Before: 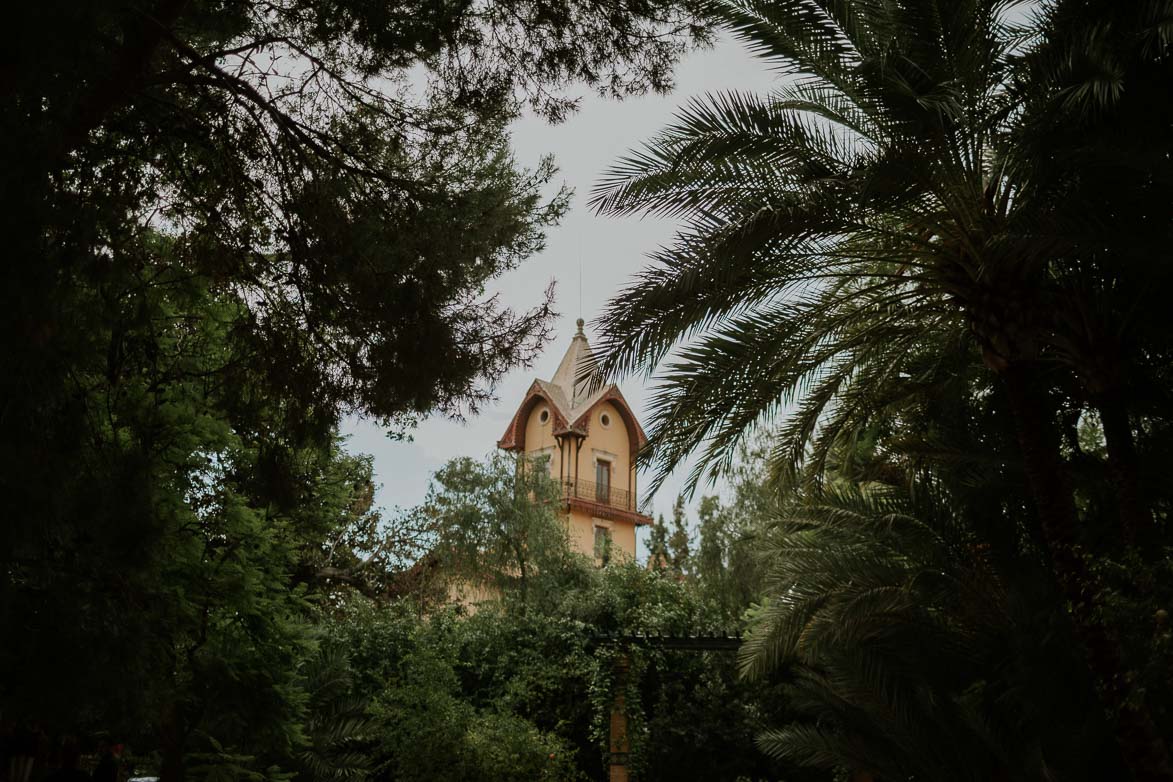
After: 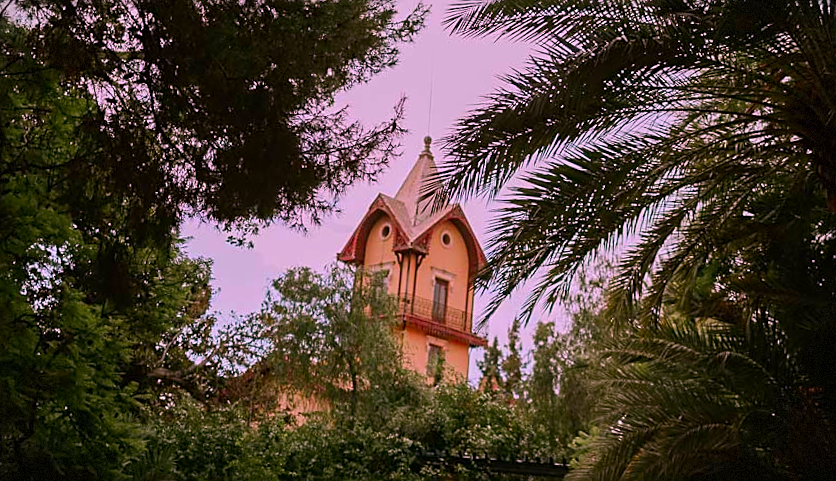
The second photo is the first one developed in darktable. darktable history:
crop and rotate: angle -3.75°, left 9.903%, top 20.813%, right 11.95%, bottom 11.769%
vignetting: fall-off start 99.52%, brightness -0.446, saturation -0.688, width/height ratio 1.303, dithering 8-bit output
sharpen: on, module defaults
color correction: highlights a* 18.81, highlights b* -11.2, saturation 1.66
